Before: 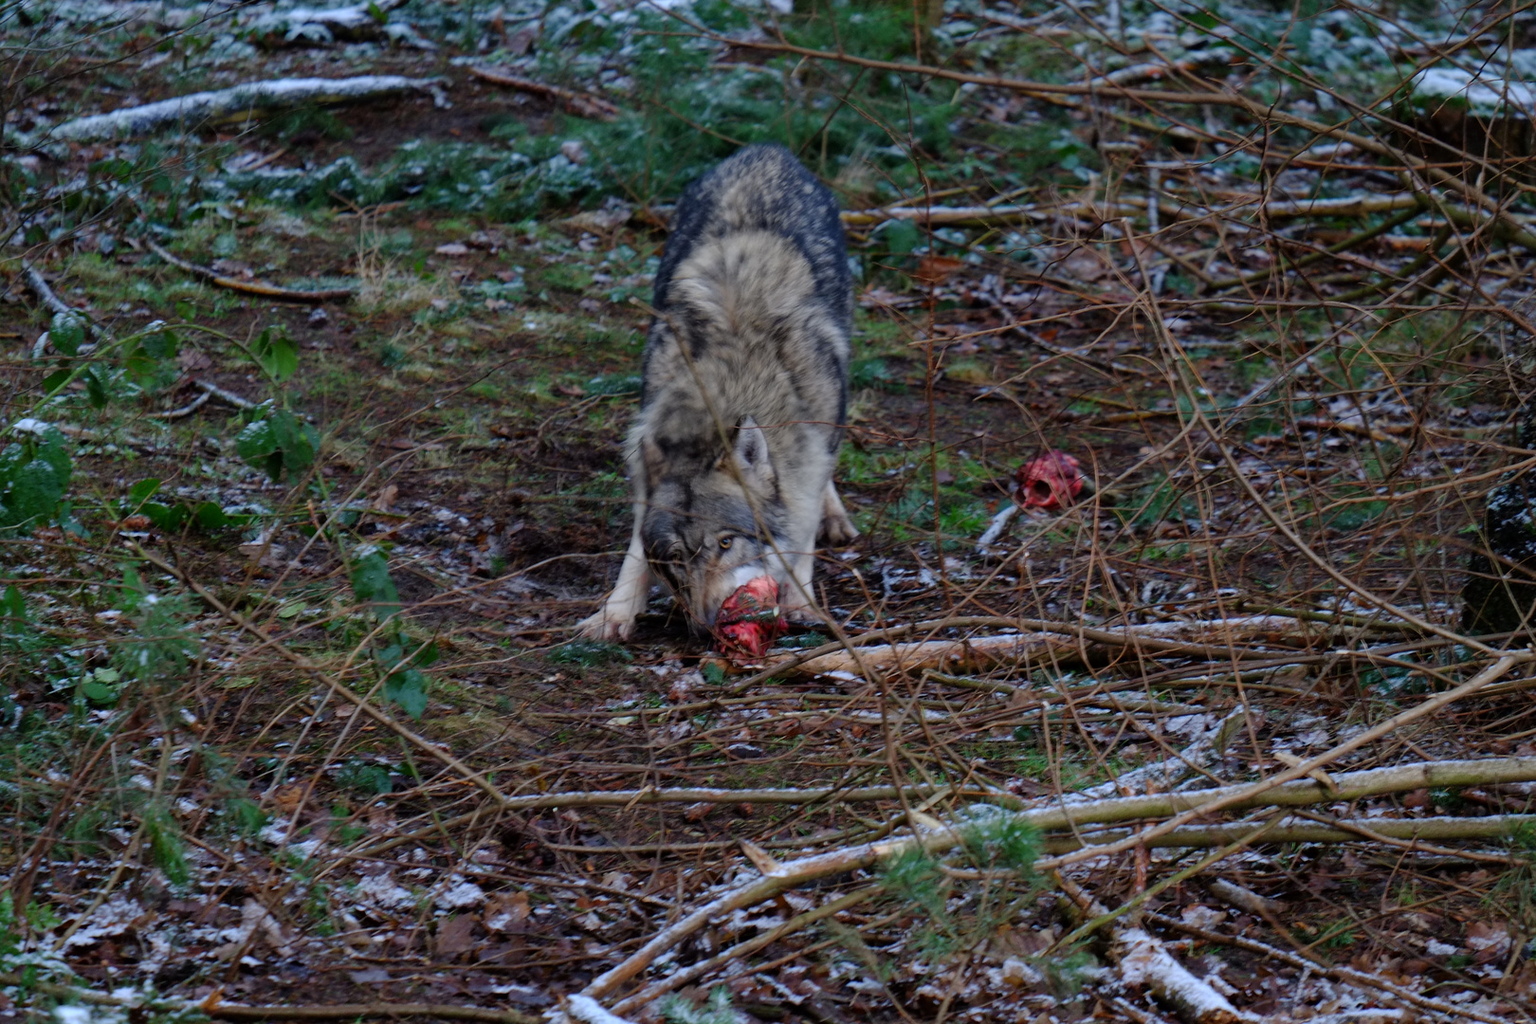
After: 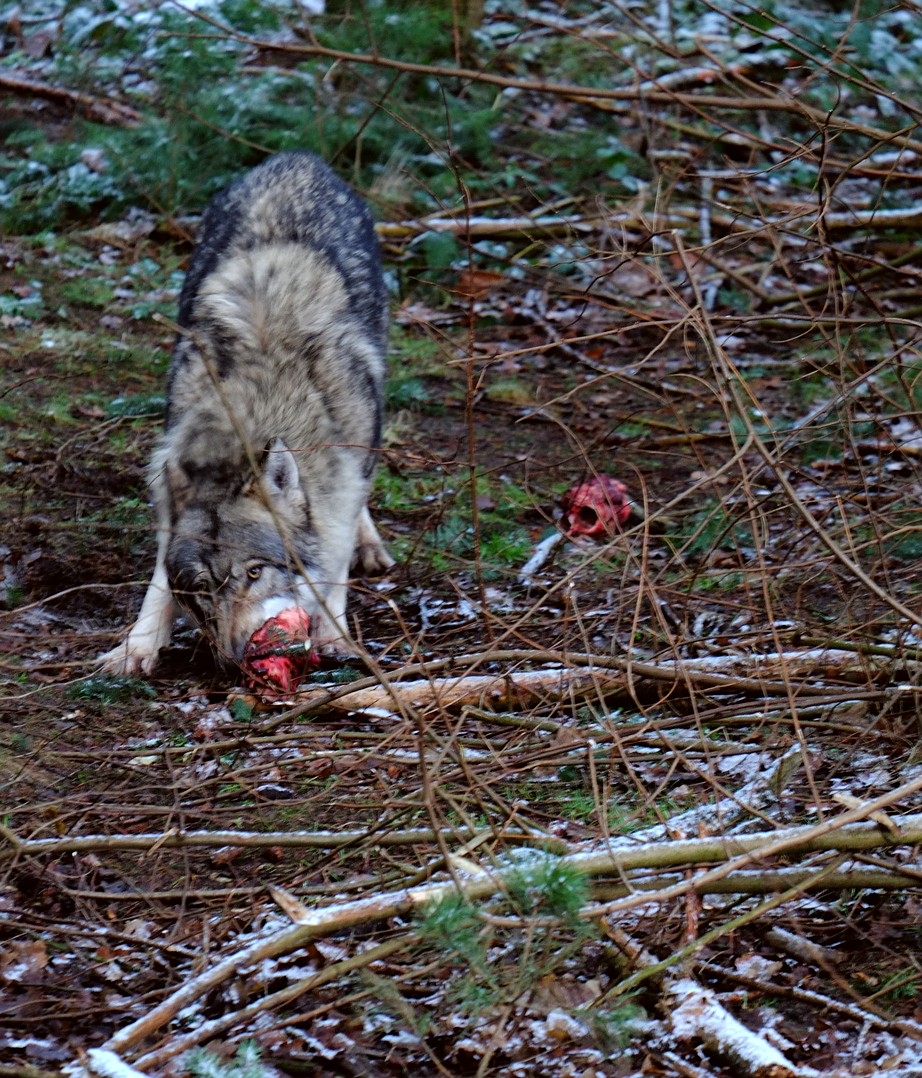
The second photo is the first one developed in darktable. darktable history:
color correction: highlights a* -2.78, highlights b* -1.9, shadows a* 2.11, shadows b* 2.7
sharpen: amount 0.203
crop: left 31.586%, top 0.018%, right 11.483%
tone equalizer: -8 EV -0.75 EV, -7 EV -0.716 EV, -6 EV -0.612 EV, -5 EV -0.38 EV, -3 EV 0.384 EV, -2 EV 0.6 EV, -1 EV 0.697 EV, +0 EV 0.752 EV
